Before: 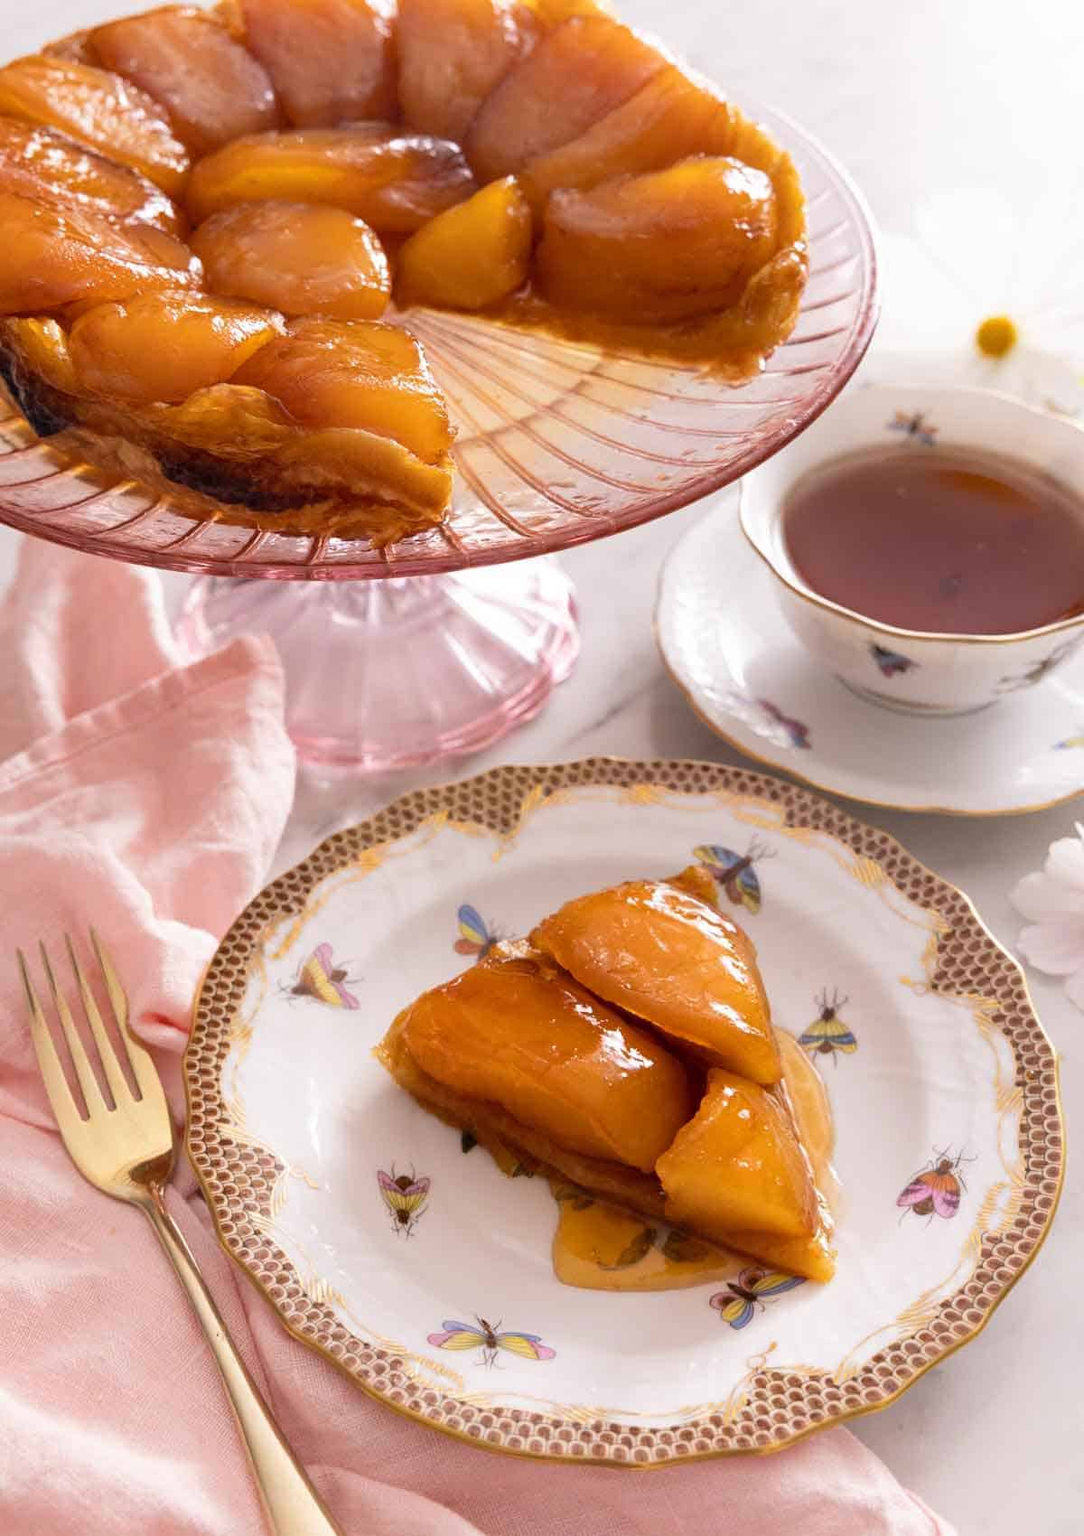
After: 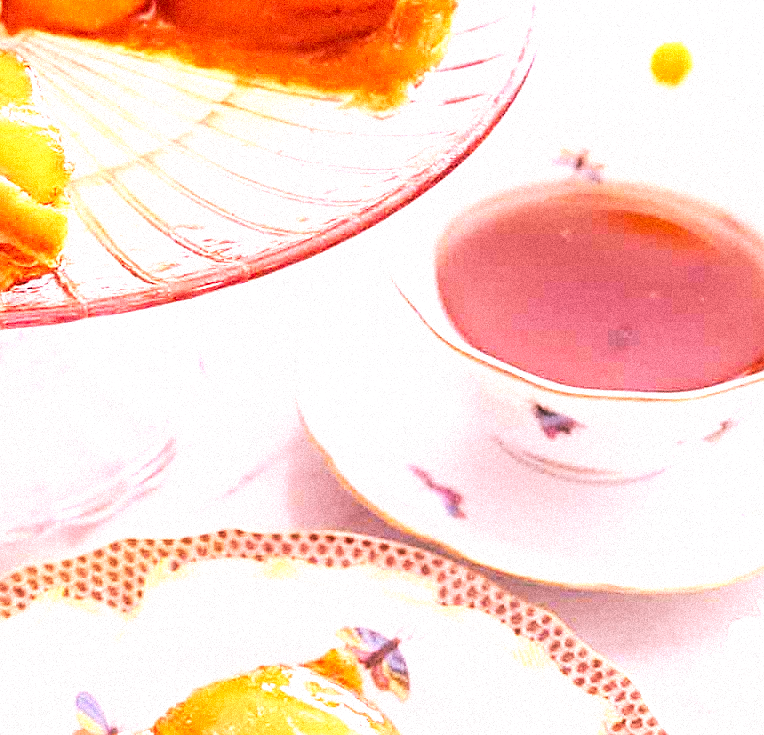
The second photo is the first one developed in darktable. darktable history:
shadows and highlights: shadows -10, white point adjustment 1.5, highlights 10
grain: coarseness 9.38 ISO, strength 34.99%, mid-tones bias 0%
tone curve: curves: ch0 [(0, 0) (0.003, 0.01) (0.011, 0.017) (0.025, 0.035) (0.044, 0.068) (0.069, 0.109) (0.1, 0.144) (0.136, 0.185) (0.177, 0.231) (0.224, 0.279) (0.277, 0.346) (0.335, 0.42) (0.399, 0.5) (0.468, 0.603) (0.543, 0.712) (0.623, 0.808) (0.709, 0.883) (0.801, 0.957) (0.898, 0.993) (1, 1)], preserve colors none
crop: left 36.005%, top 18.293%, right 0.31%, bottom 38.444%
sharpen: on, module defaults
exposure: black level correction 0.001, exposure 0.675 EV, compensate highlight preservation false
white balance: red 1.188, blue 1.11
